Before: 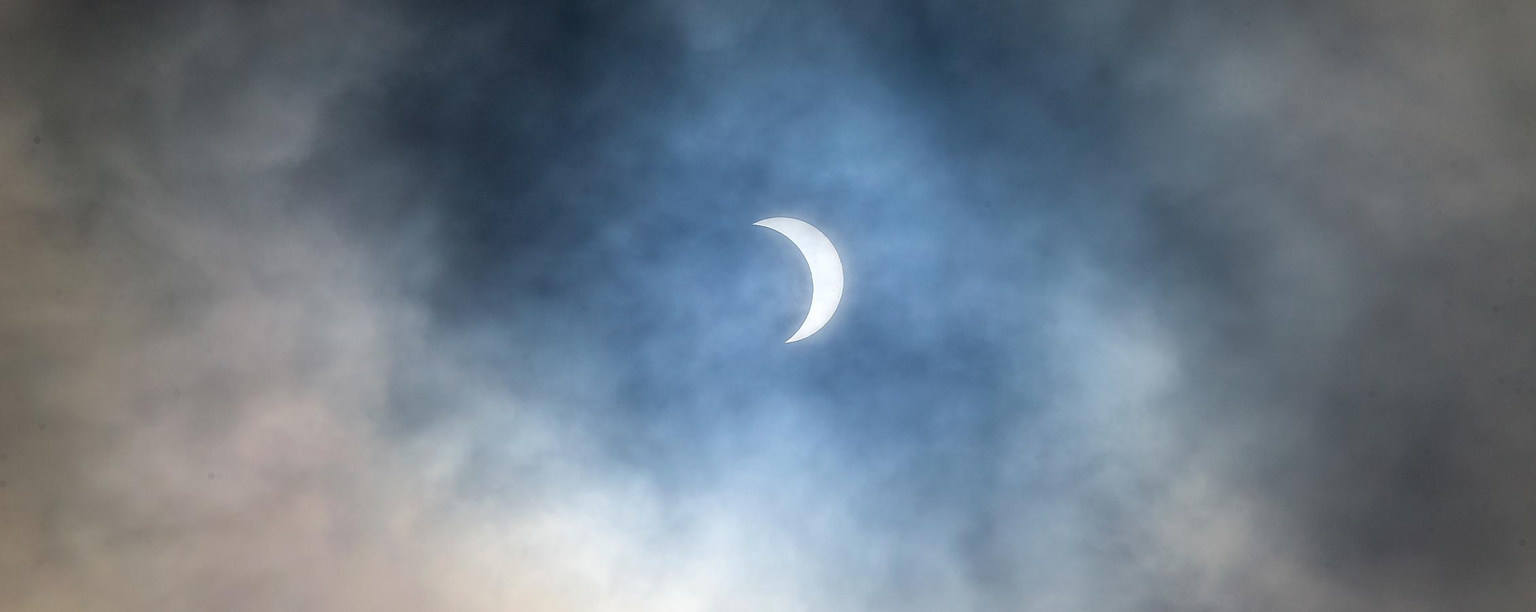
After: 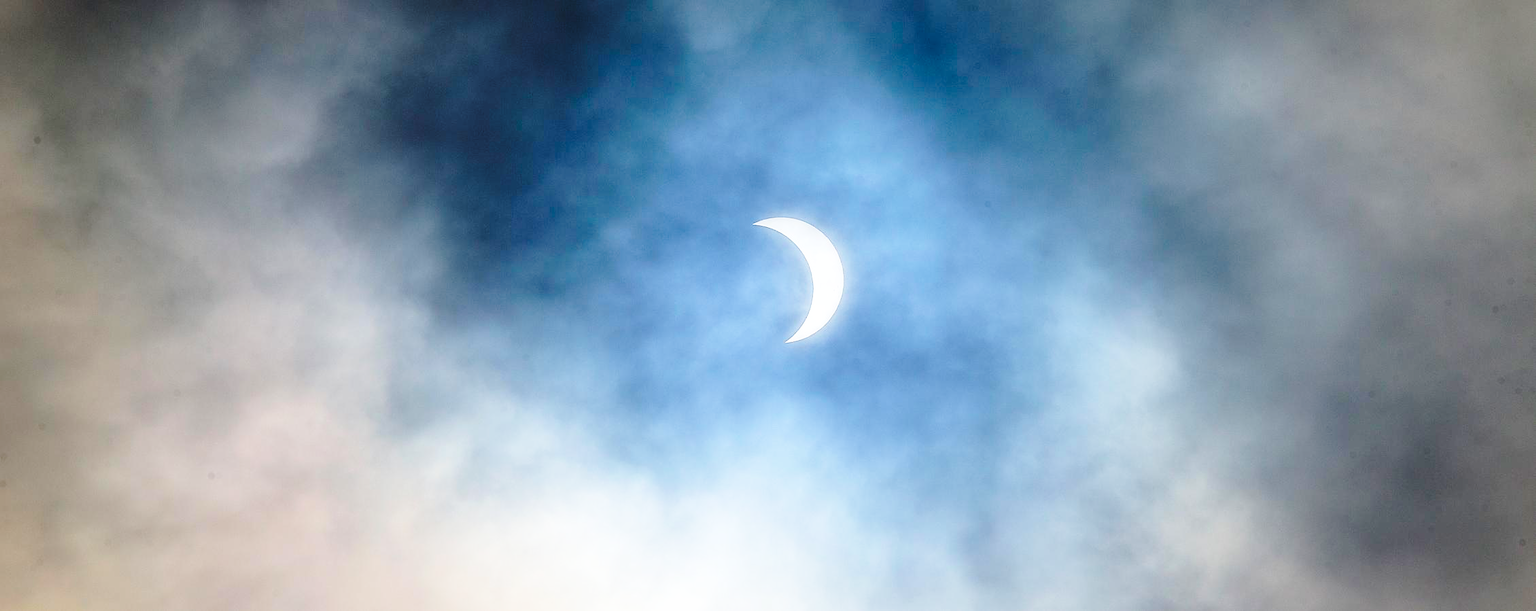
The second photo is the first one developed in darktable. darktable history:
contrast brightness saturation: contrast 0.04, saturation 0.16
base curve: curves: ch0 [(0, 0) (0.036, 0.037) (0.121, 0.228) (0.46, 0.76) (0.859, 0.983) (1, 1)], preserve colors none
